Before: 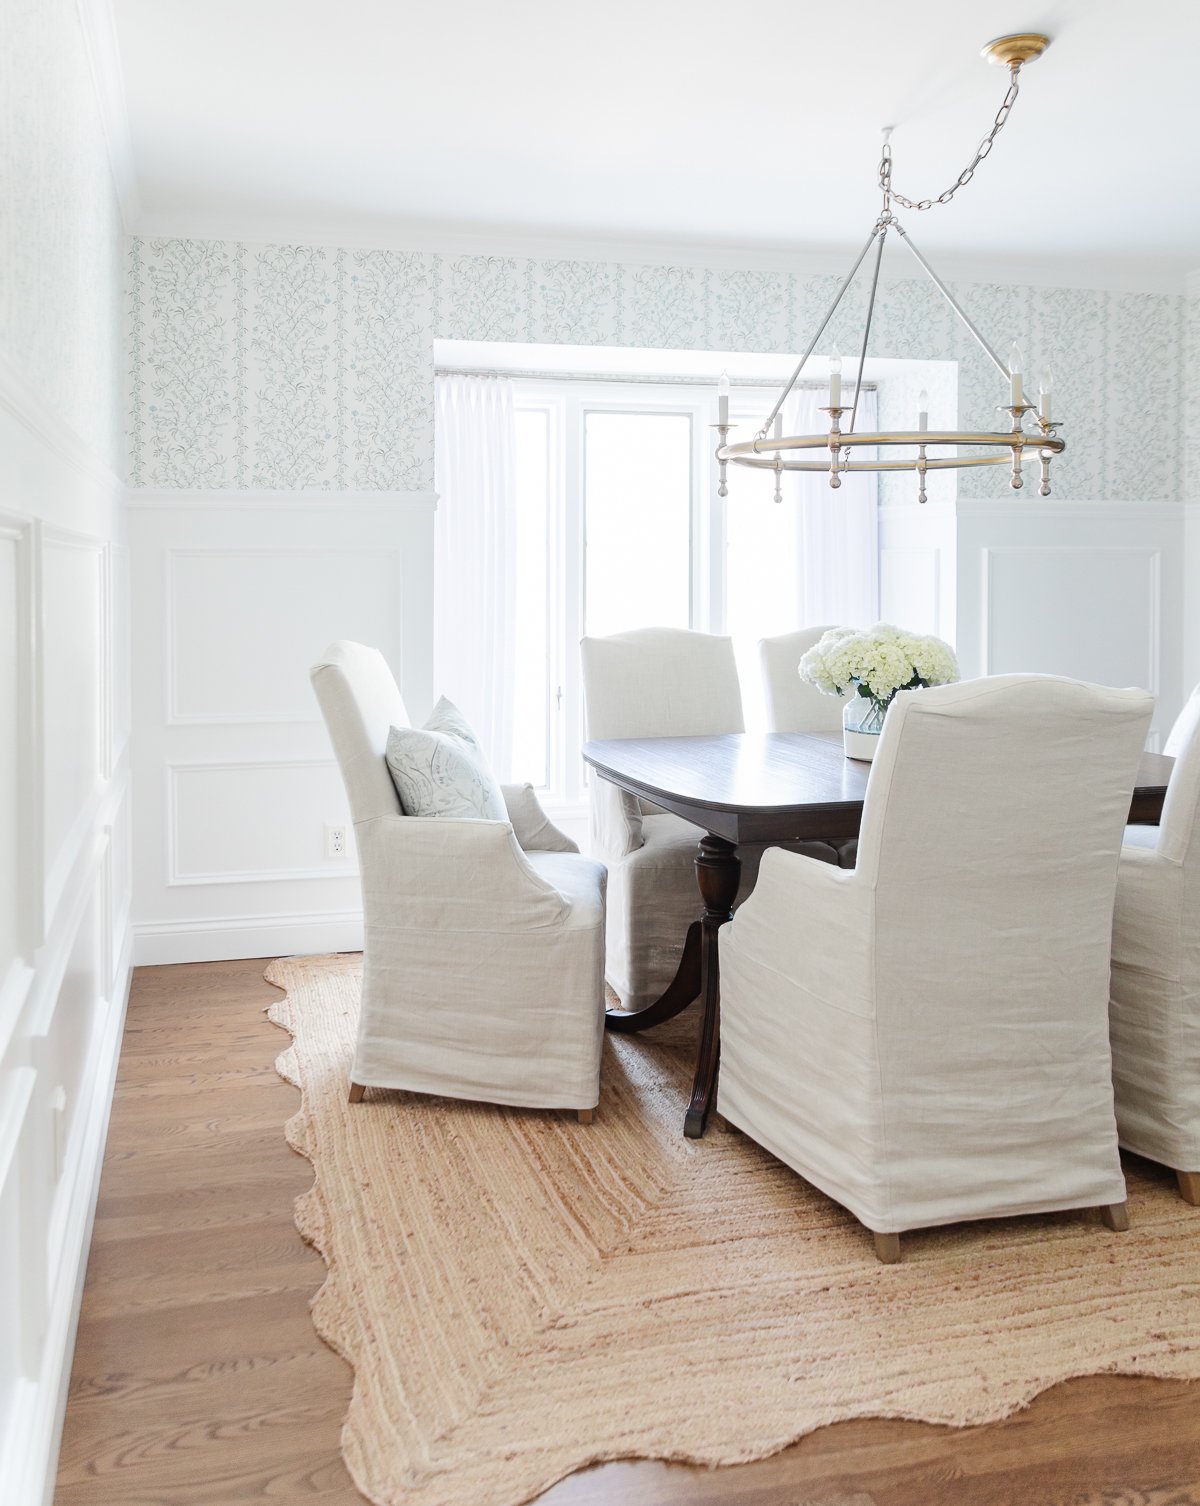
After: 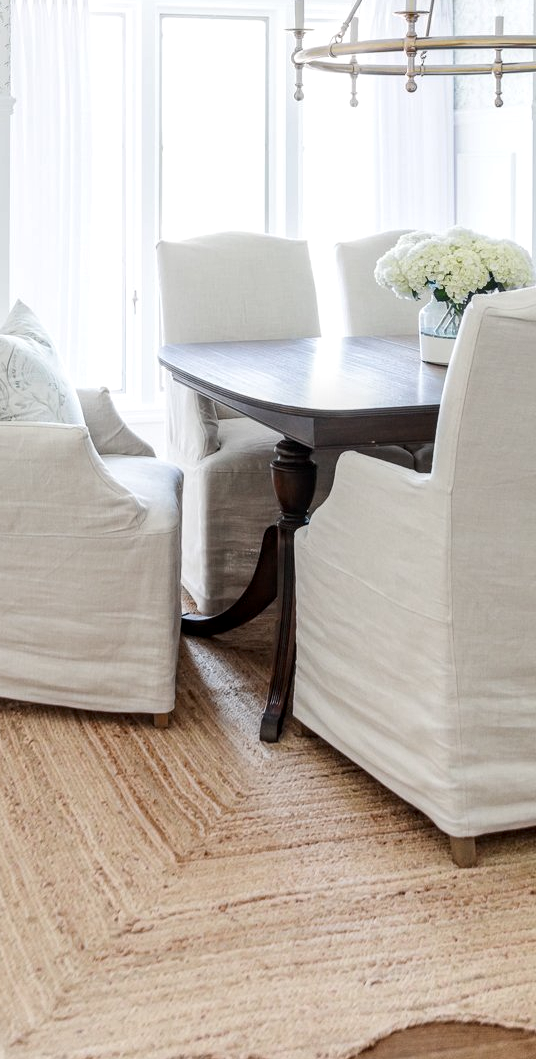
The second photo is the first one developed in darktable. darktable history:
local contrast: highlights 34%, detail 135%
crop: left 35.409%, top 26.304%, right 19.871%, bottom 3.369%
